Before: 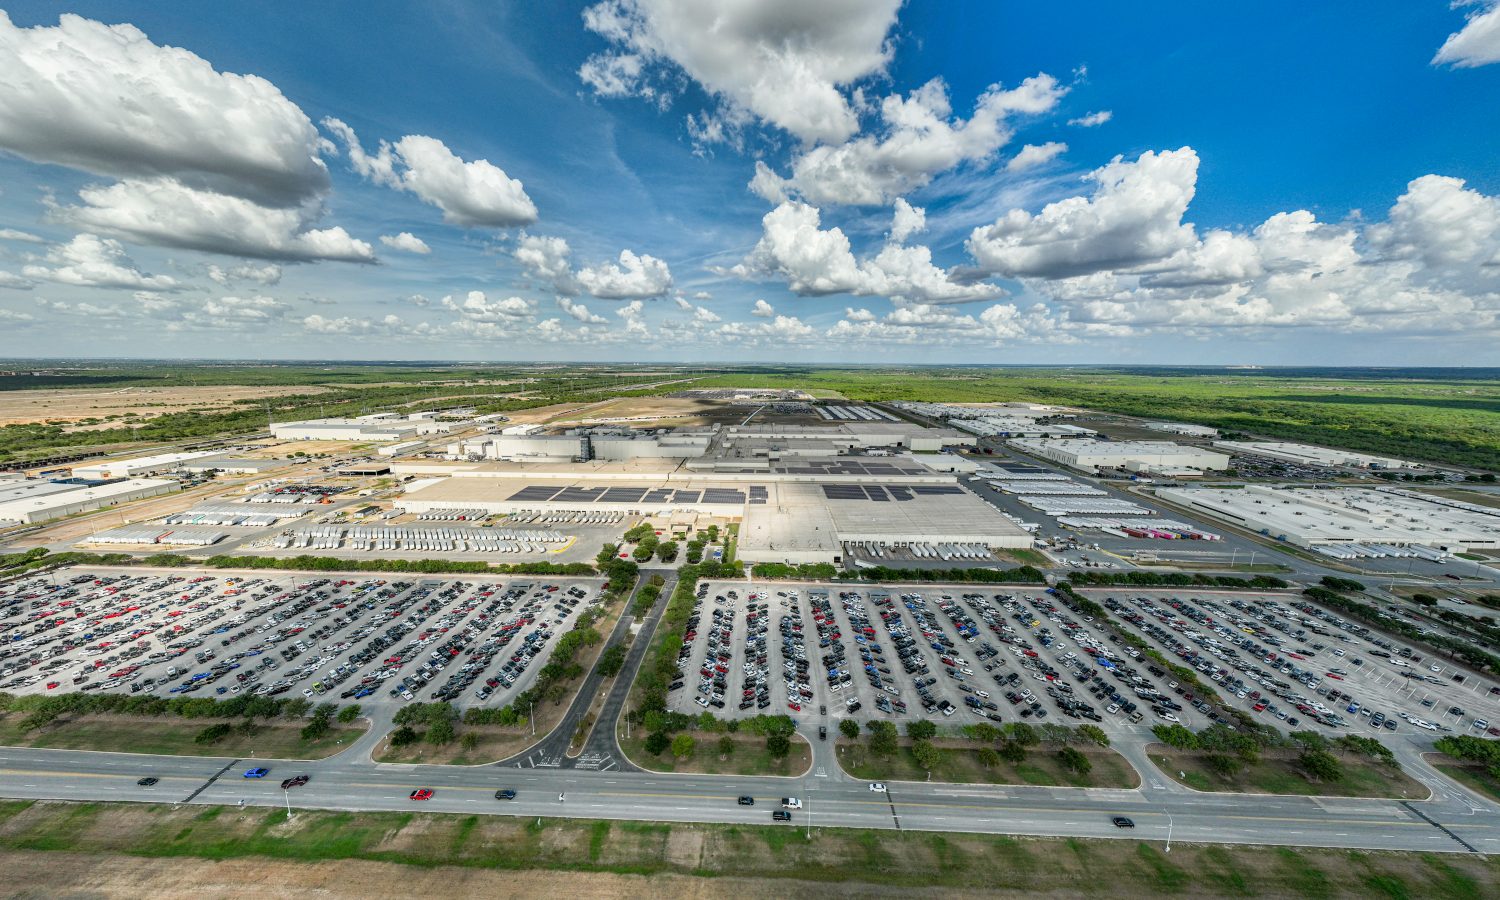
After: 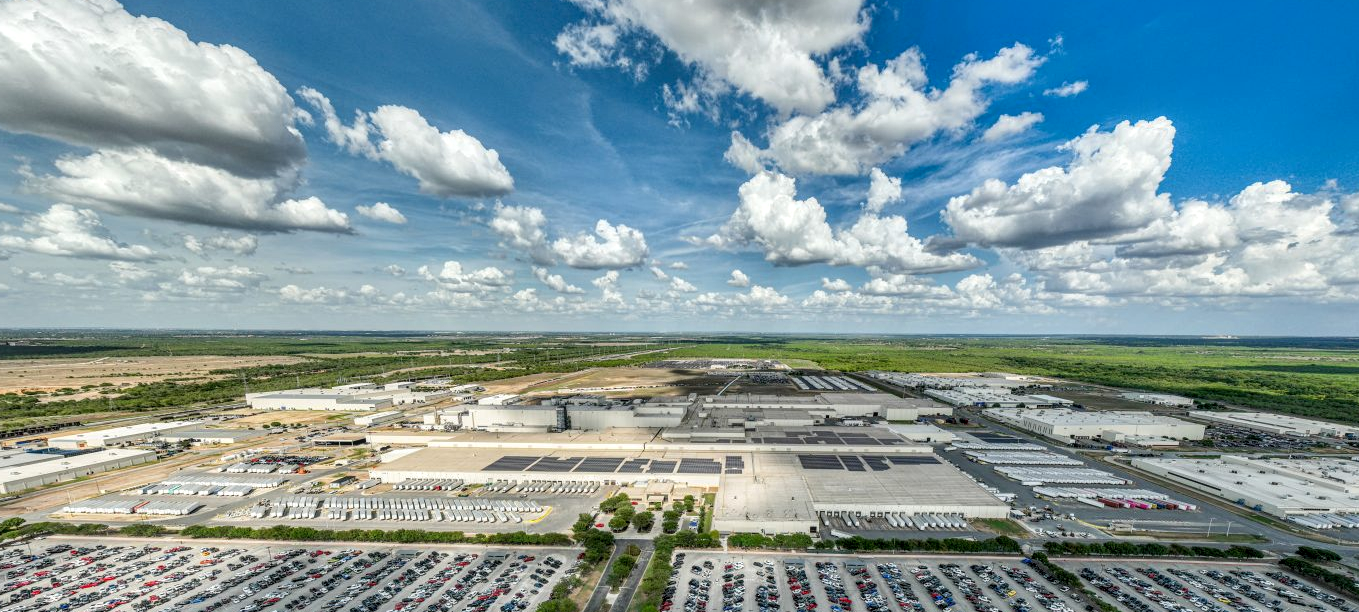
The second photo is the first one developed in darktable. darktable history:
crop: left 1.622%, top 3.424%, right 7.72%, bottom 28.473%
local contrast: on, module defaults
